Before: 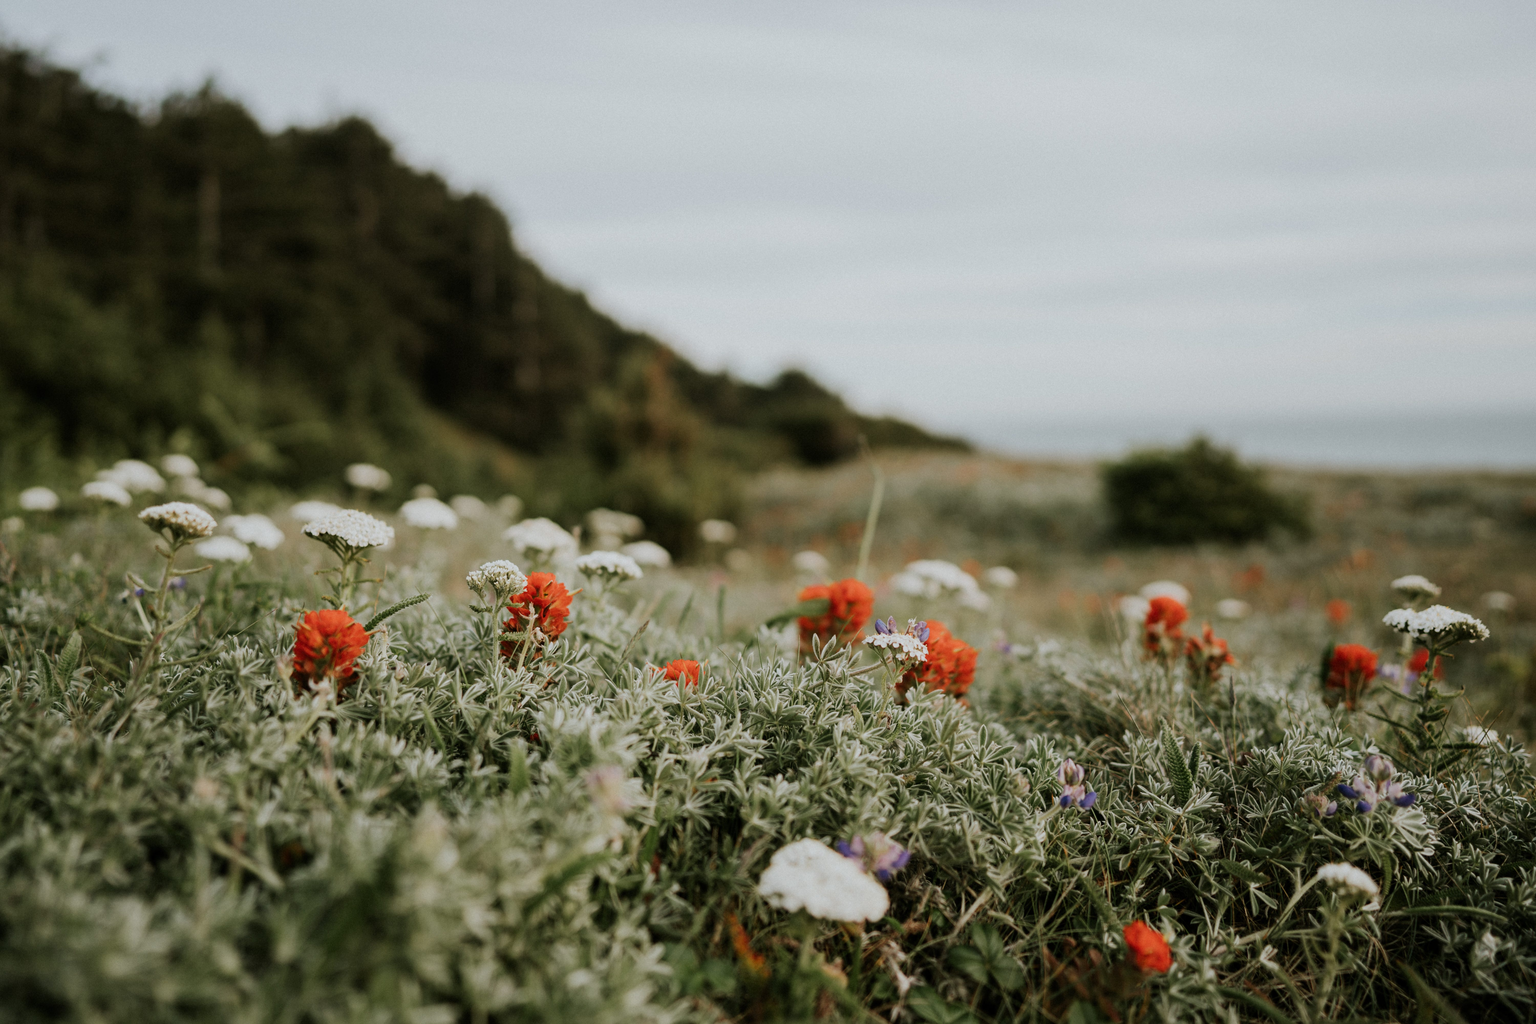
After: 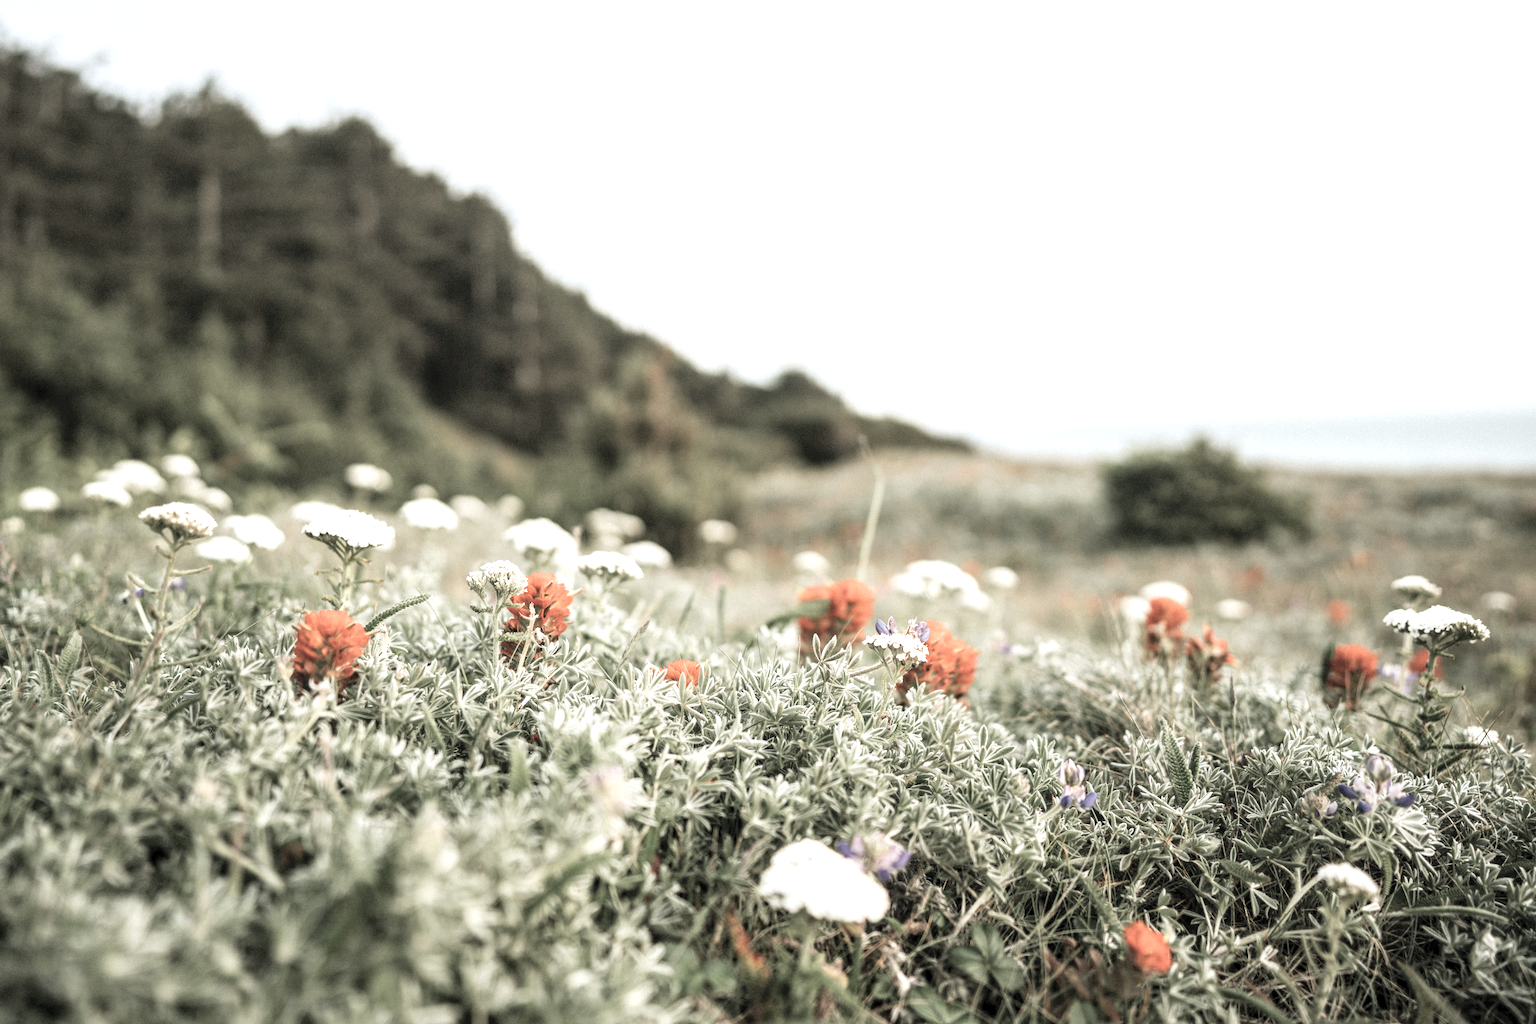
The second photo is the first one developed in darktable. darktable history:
contrast brightness saturation: brightness 0.182, saturation -0.48
exposure: black level correction 0, exposure 1.18 EV, compensate highlight preservation false
local contrast: on, module defaults
